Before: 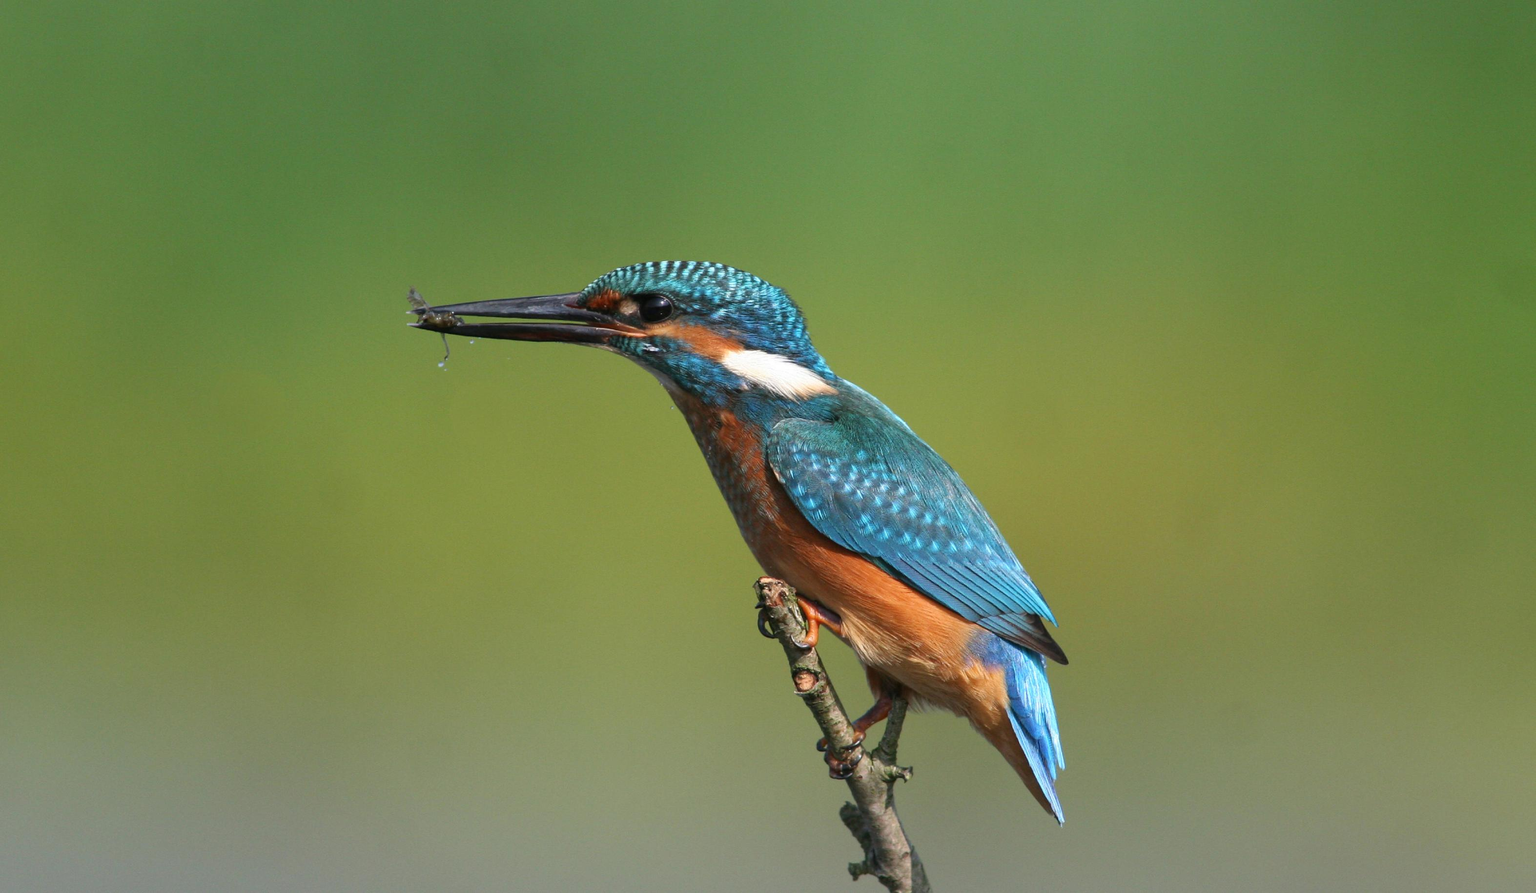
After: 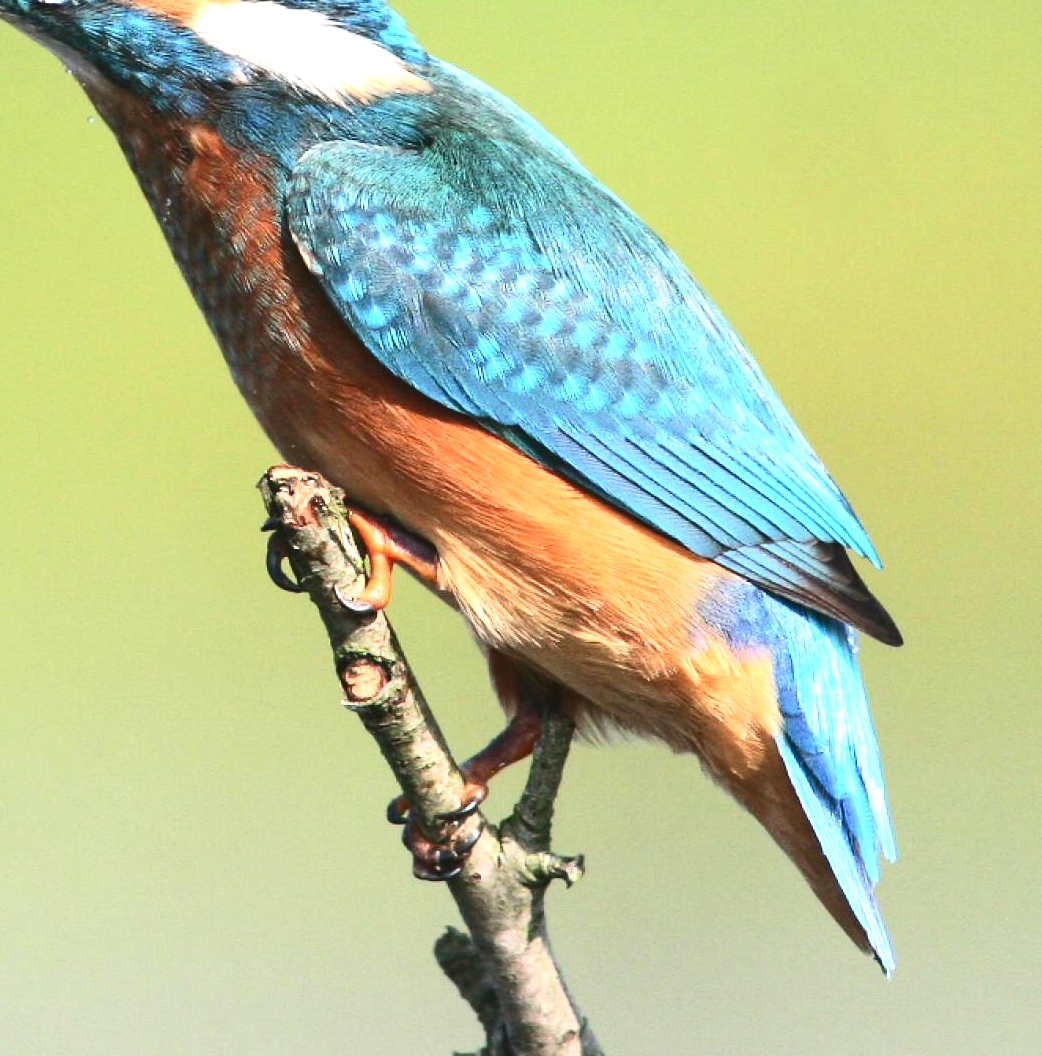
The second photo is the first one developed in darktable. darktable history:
exposure: black level correction -0.005, exposure 1.002 EV, compensate highlight preservation false
crop: left 40.878%, top 39.176%, right 25.993%, bottom 3.081%
contrast brightness saturation: contrast 0.28
